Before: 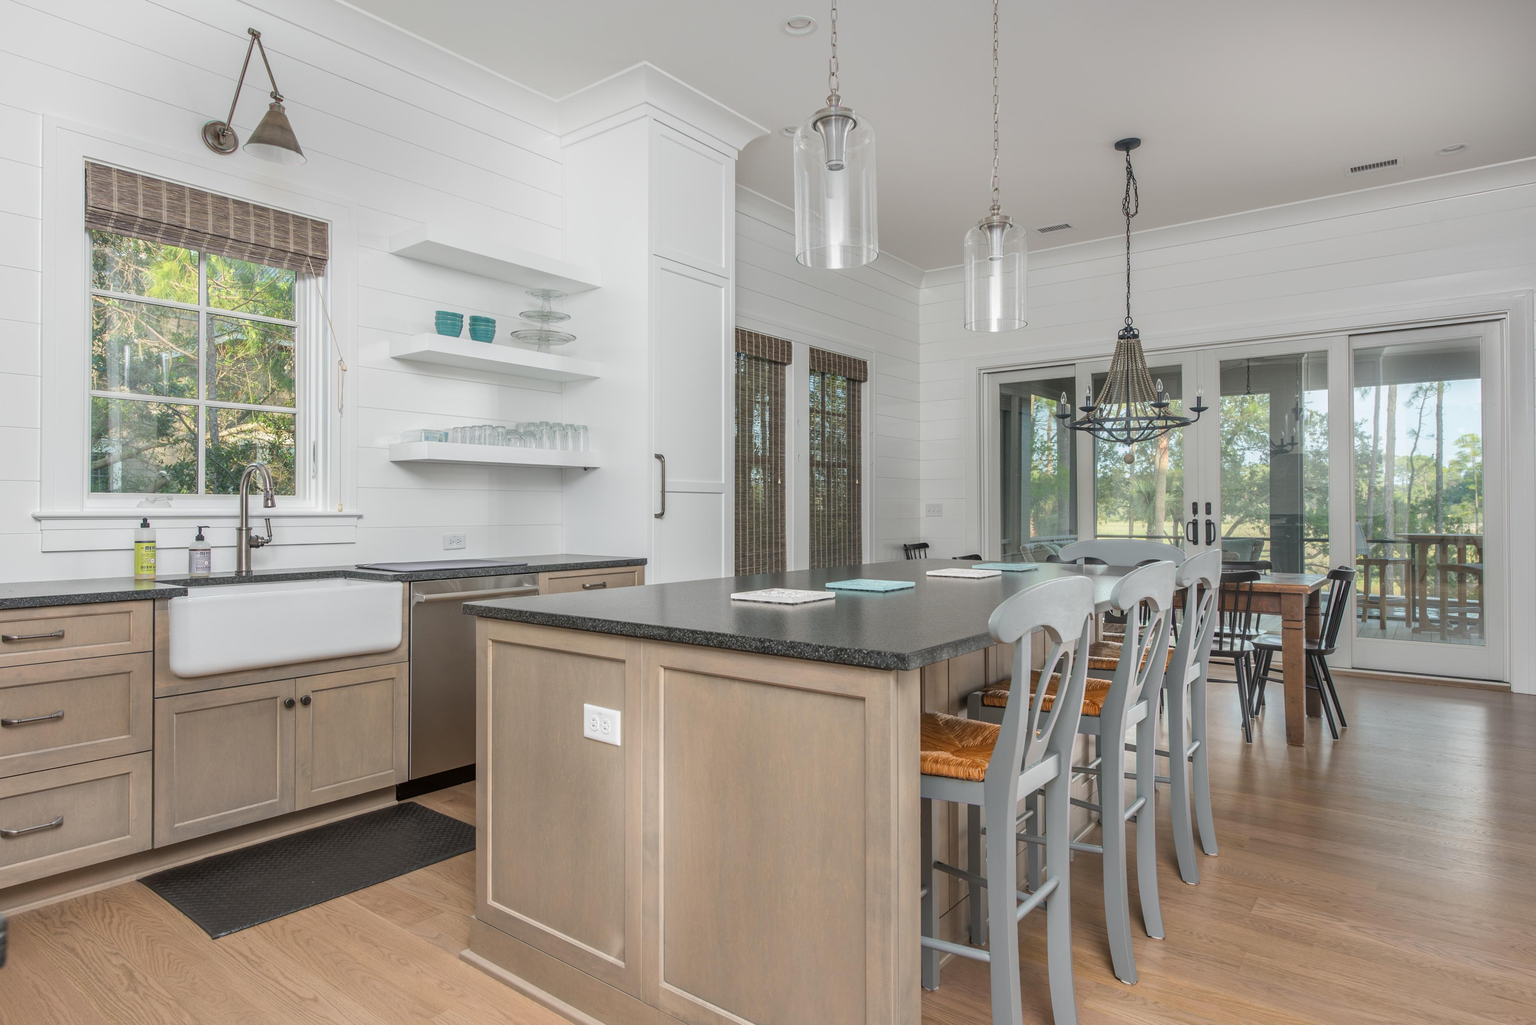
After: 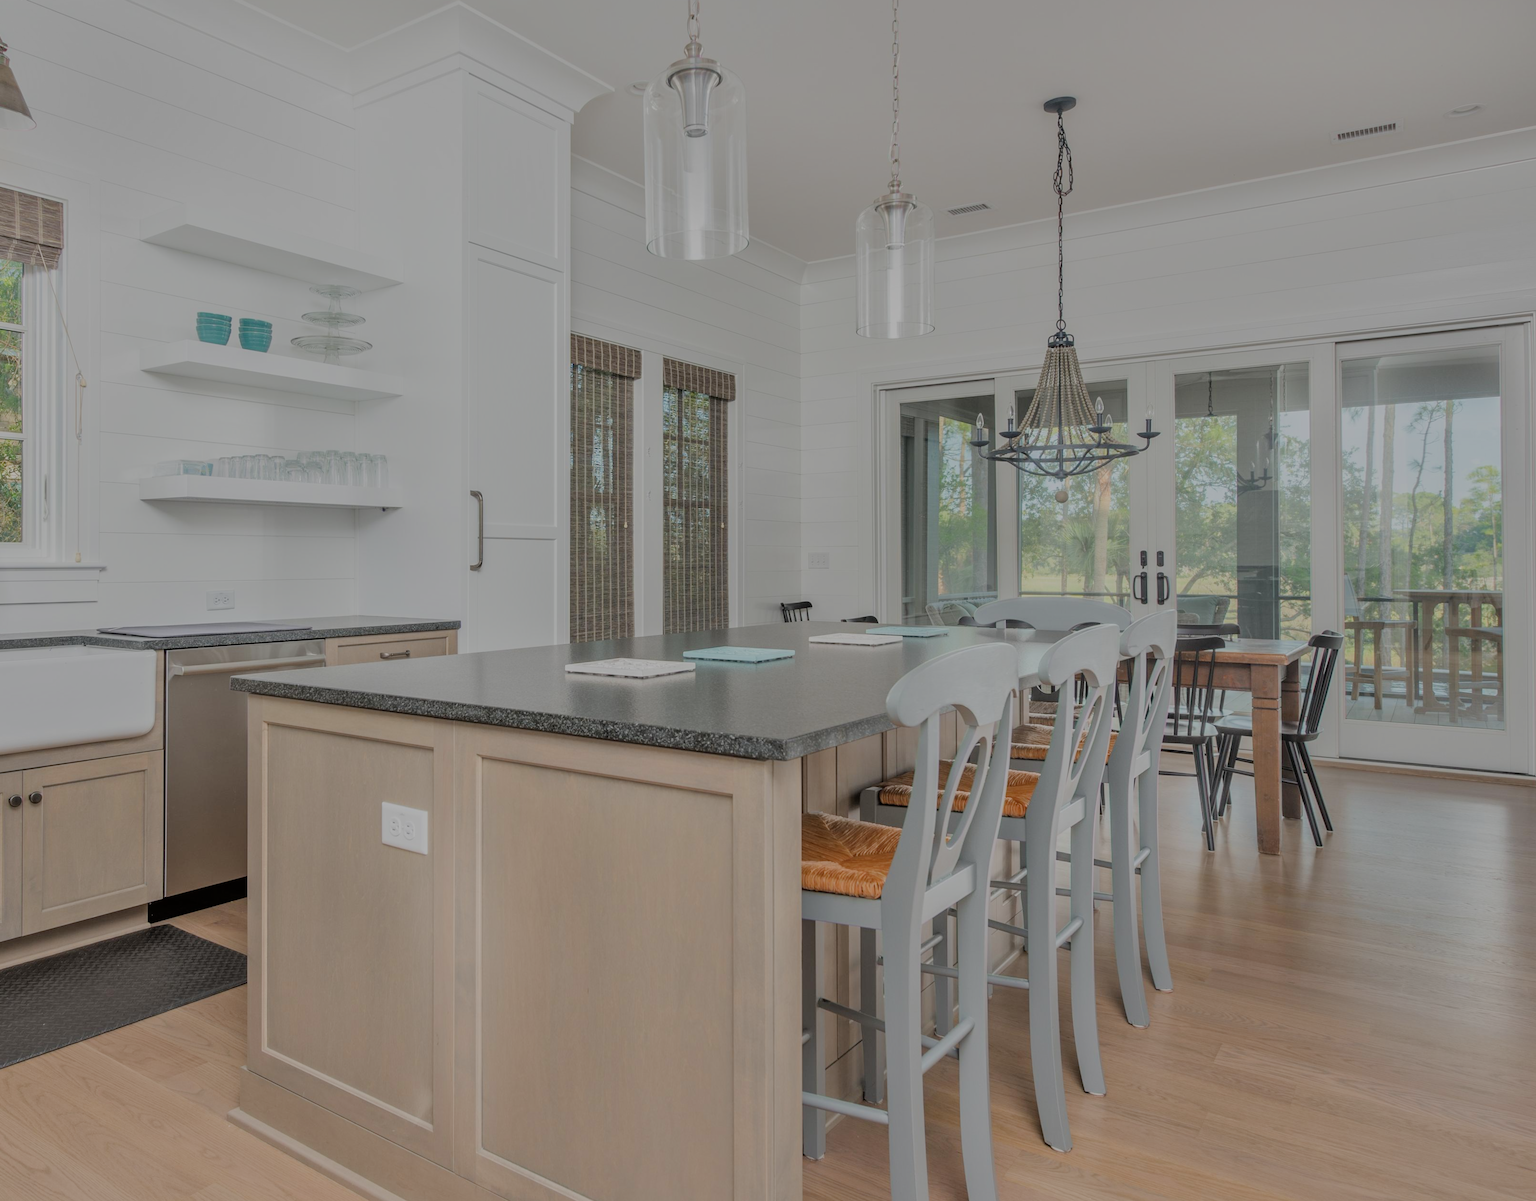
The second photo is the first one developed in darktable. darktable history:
crop and rotate: left 18.08%, top 5.92%, right 1.685%
shadows and highlights: soften with gaussian
filmic rgb: black relative exposure -7.97 EV, white relative exposure 8.01 EV, hardness 2.42, latitude 9.59%, contrast 0.718, highlights saturation mix 9.76%, shadows ↔ highlights balance 1.72%
